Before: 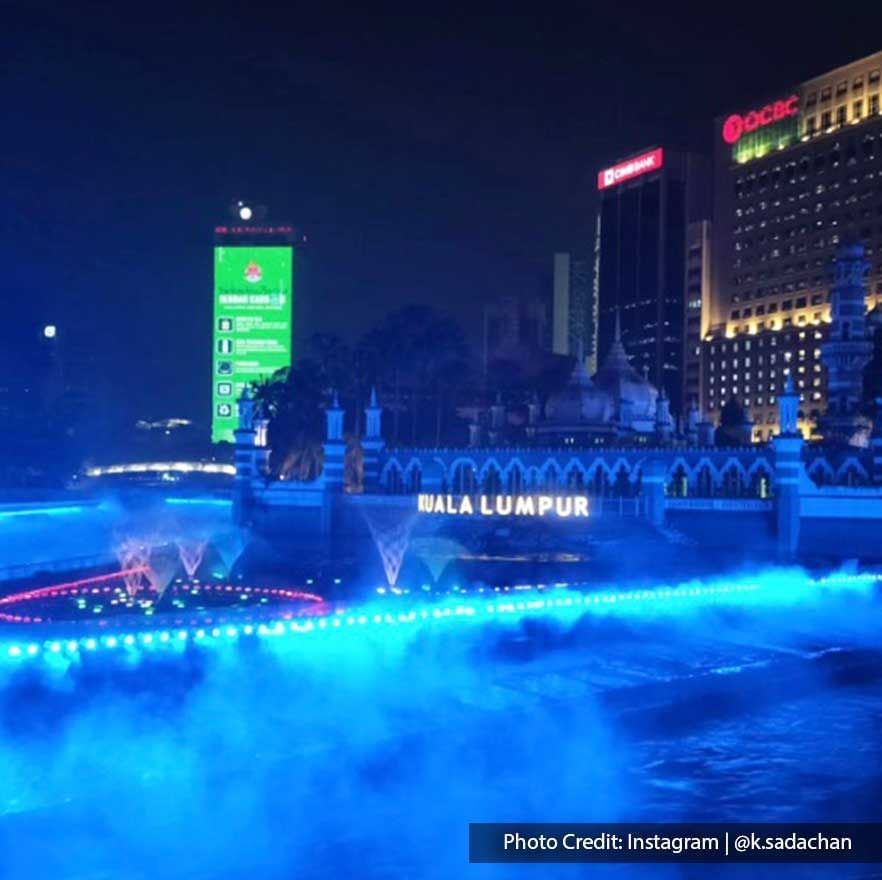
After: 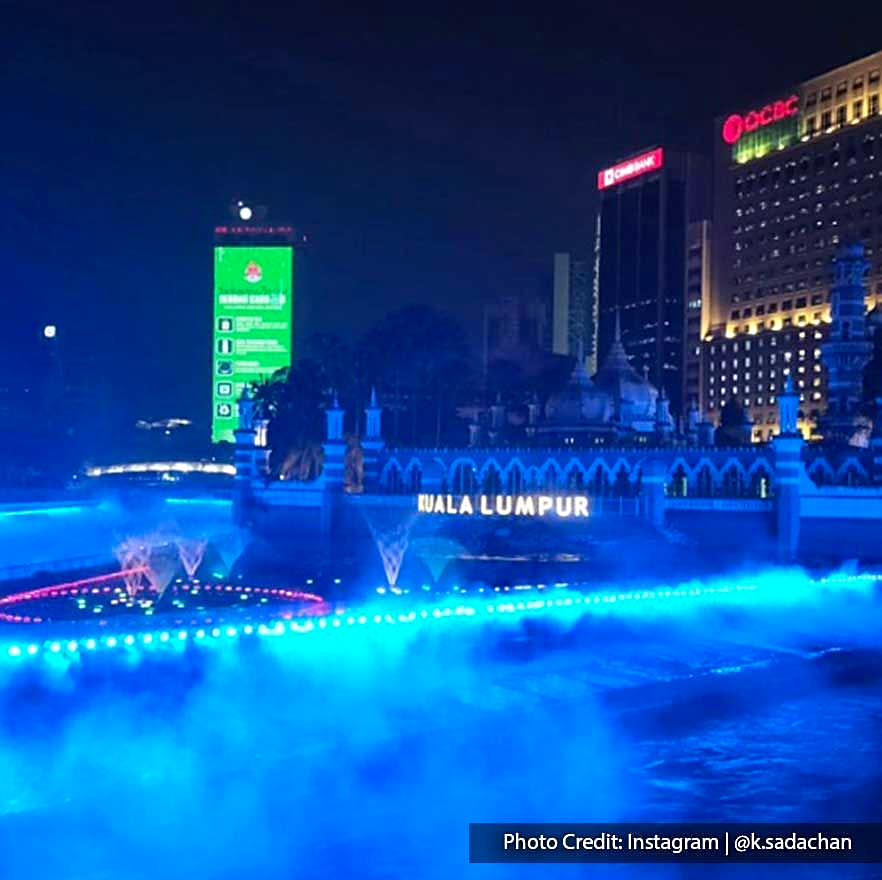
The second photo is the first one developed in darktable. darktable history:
sharpen: on, module defaults
contrast brightness saturation: saturation 0.13
